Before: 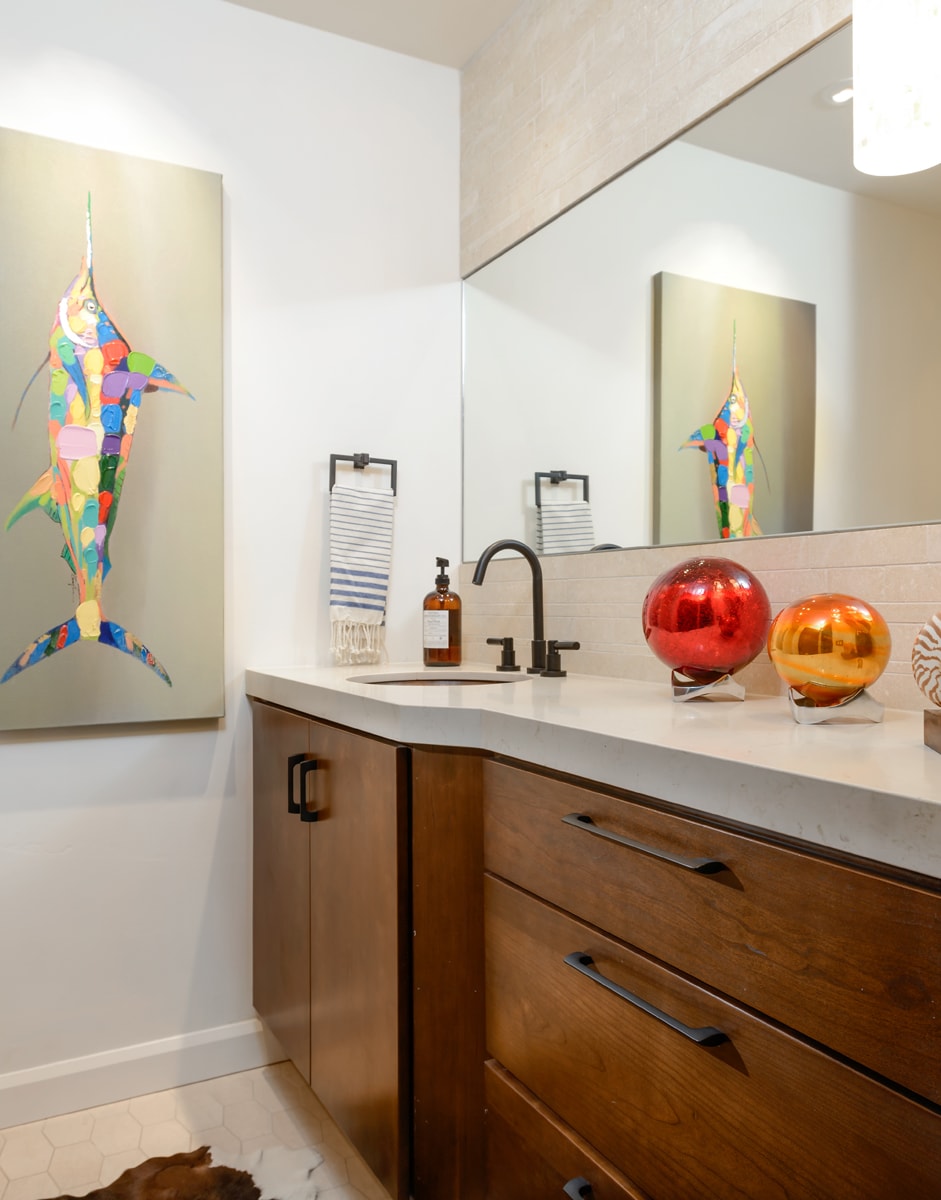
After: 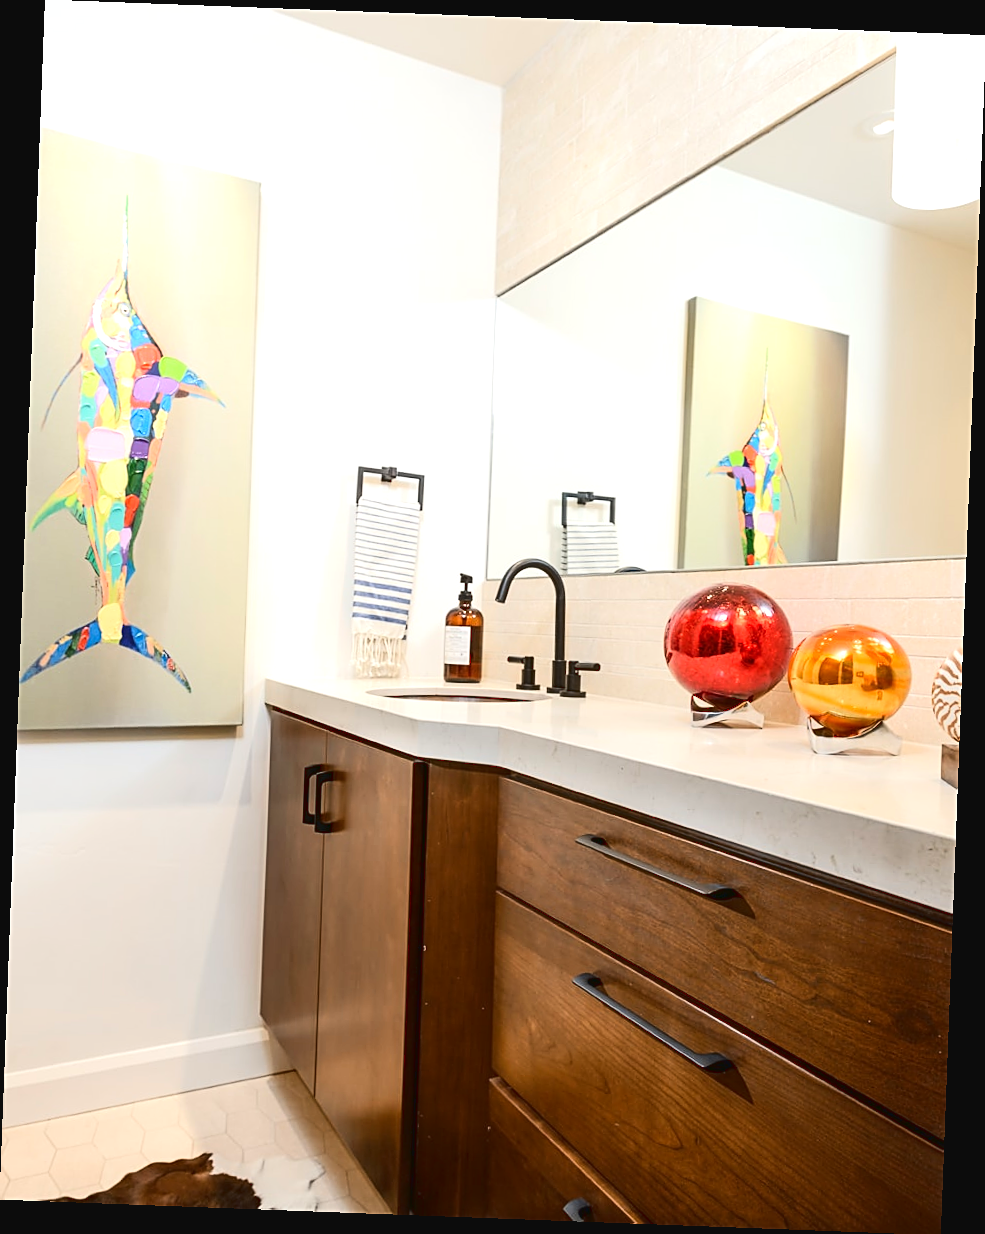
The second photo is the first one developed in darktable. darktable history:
tone curve: curves: ch0 [(0, 0.032) (0.181, 0.156) (0.751, 0.829) (1, 1)], color space Lab, linked channels, preserve colors none
rotate and perspective: rotation 2.17°, automatic cropping off
sharpen: on, module defaults
exposure: black level correction 0.001, exposure 0.5 EV, compensate exposure bias true, compensate highlight preservation false
